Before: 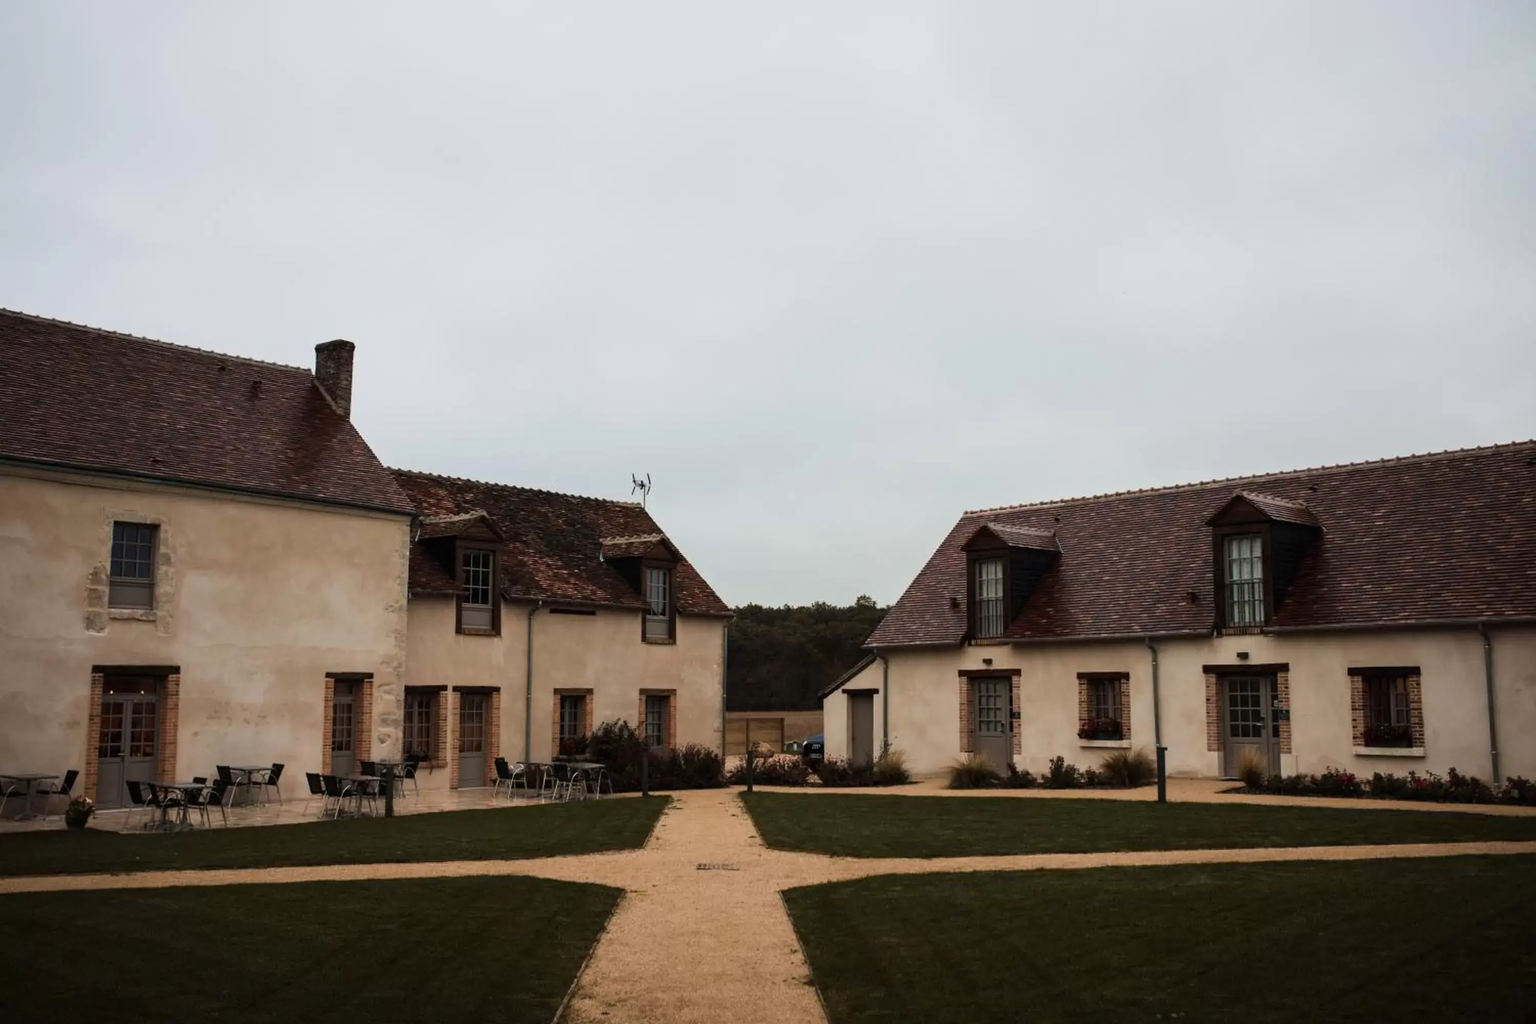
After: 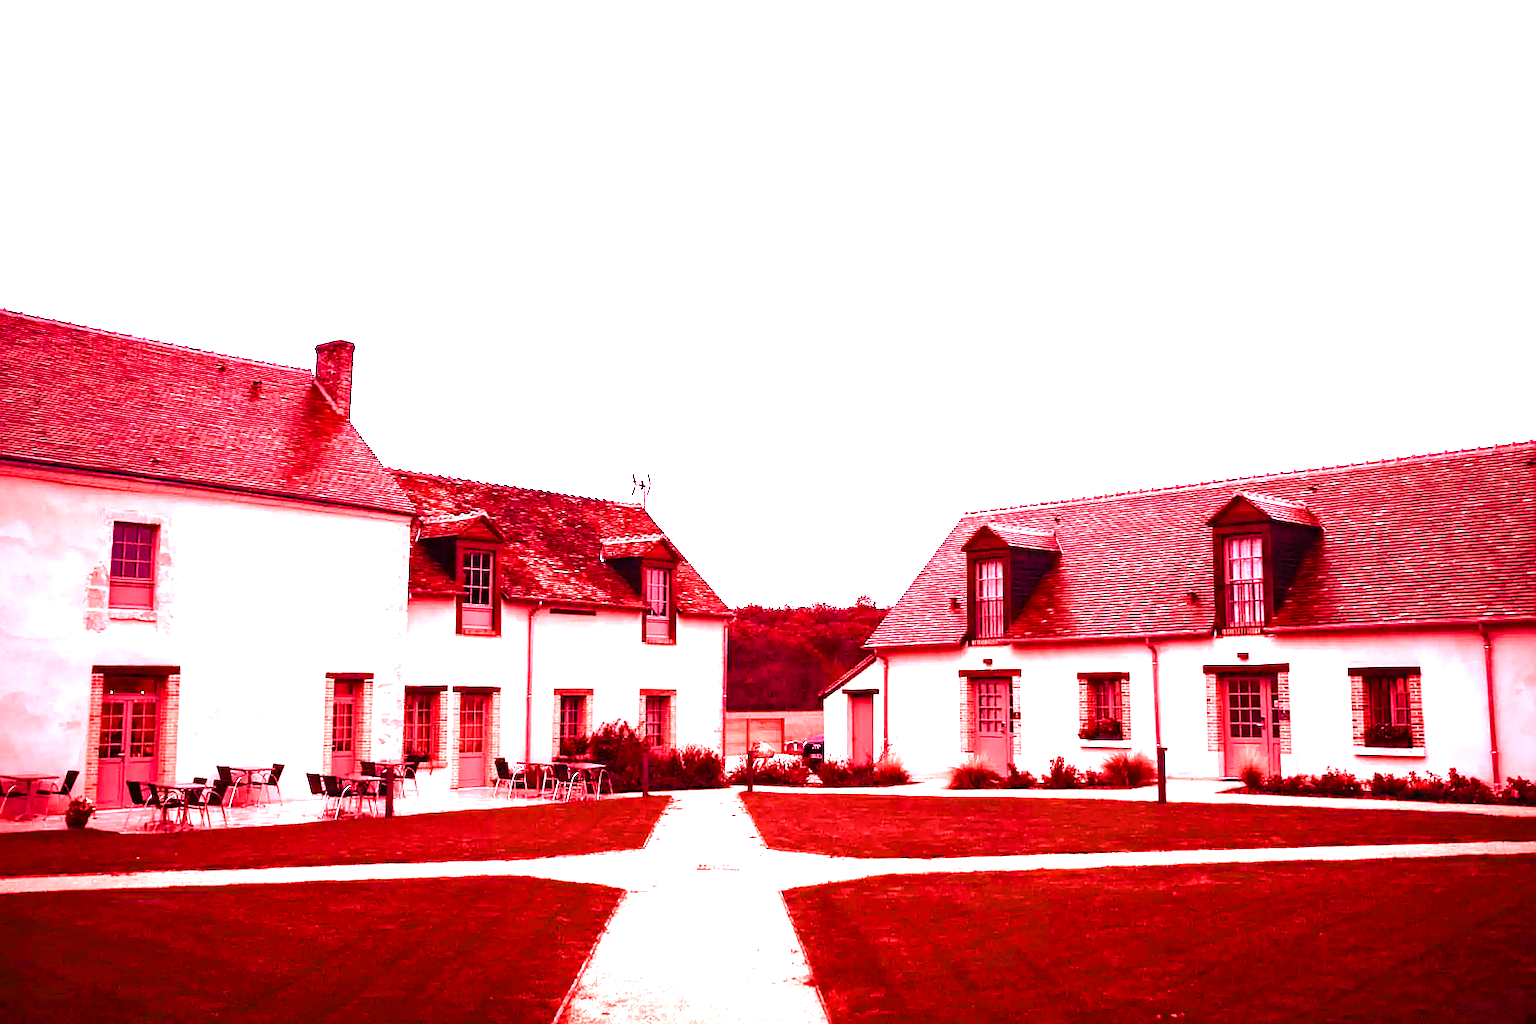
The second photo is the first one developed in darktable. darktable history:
white balance: red 4.26, blue 1.802
sharpen: on, module defaults
rotate and perspective: automatic cropping original format, crop left 0, crop top 0
color balance rgb: perceptual saturation grading › global saturation 20%, perceptual saturation grading › highlights -50%, perceptual saturation grading › shadows 30%, perceptual brilliance grading › global brilliance 10%, perceptual brilliance grading › shadows 15%
